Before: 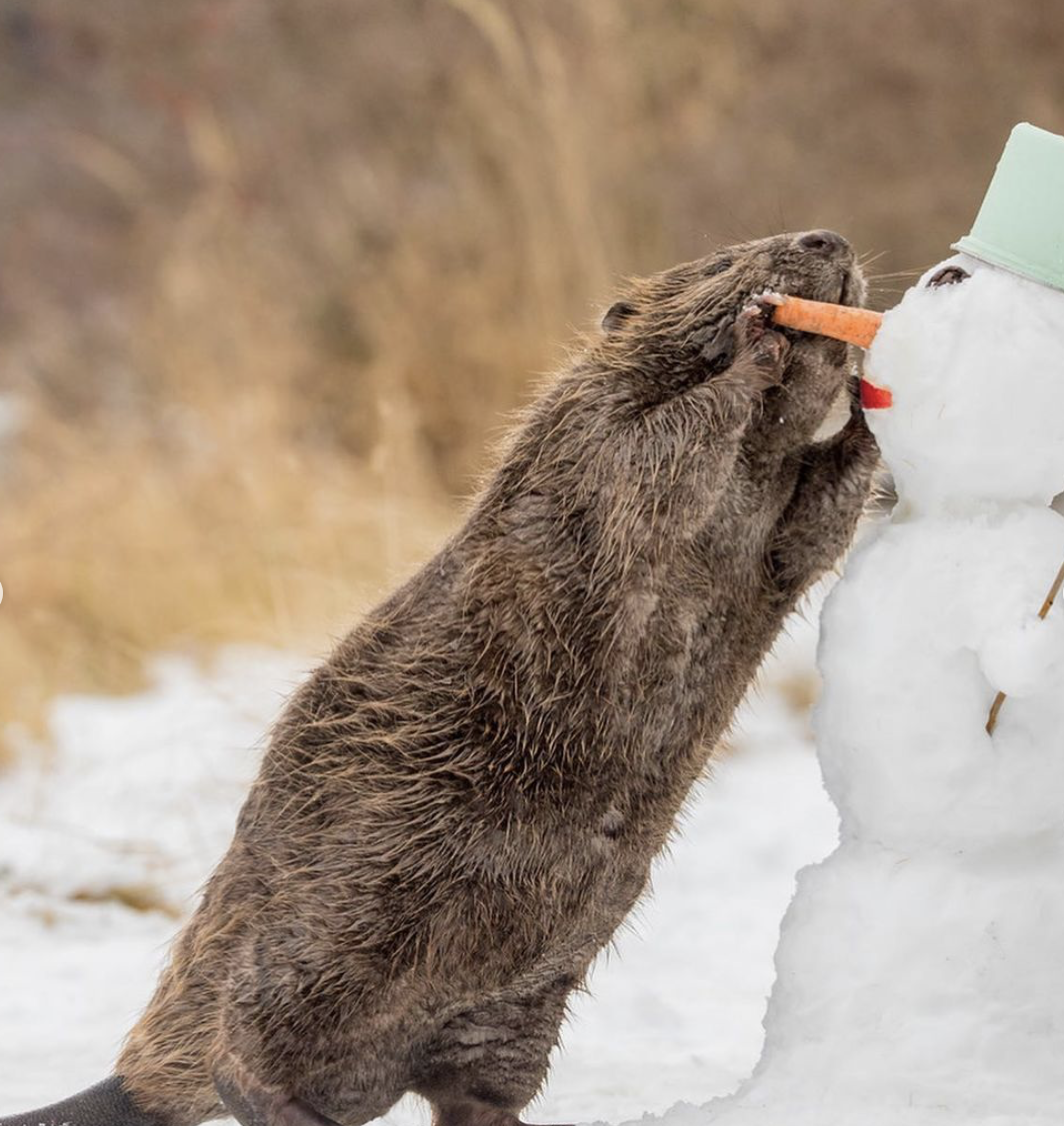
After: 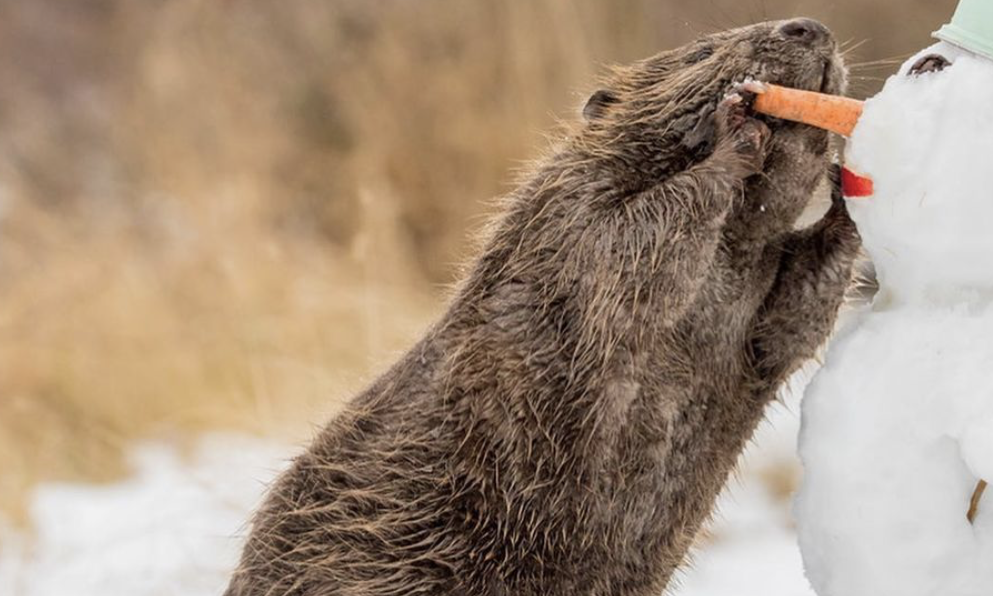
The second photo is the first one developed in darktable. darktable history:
crop: left 1.809%, top 18.869%, right 4.844%, bottom 28.16%
